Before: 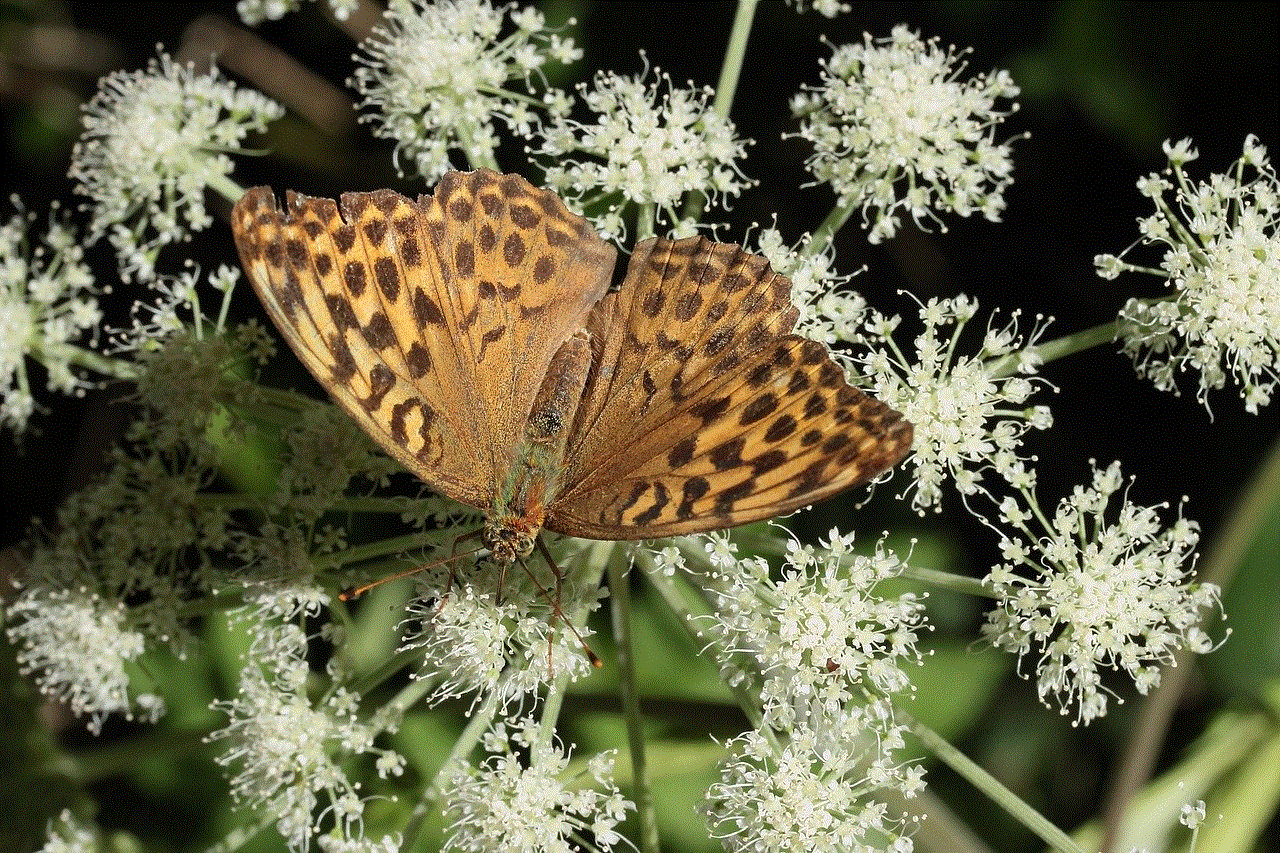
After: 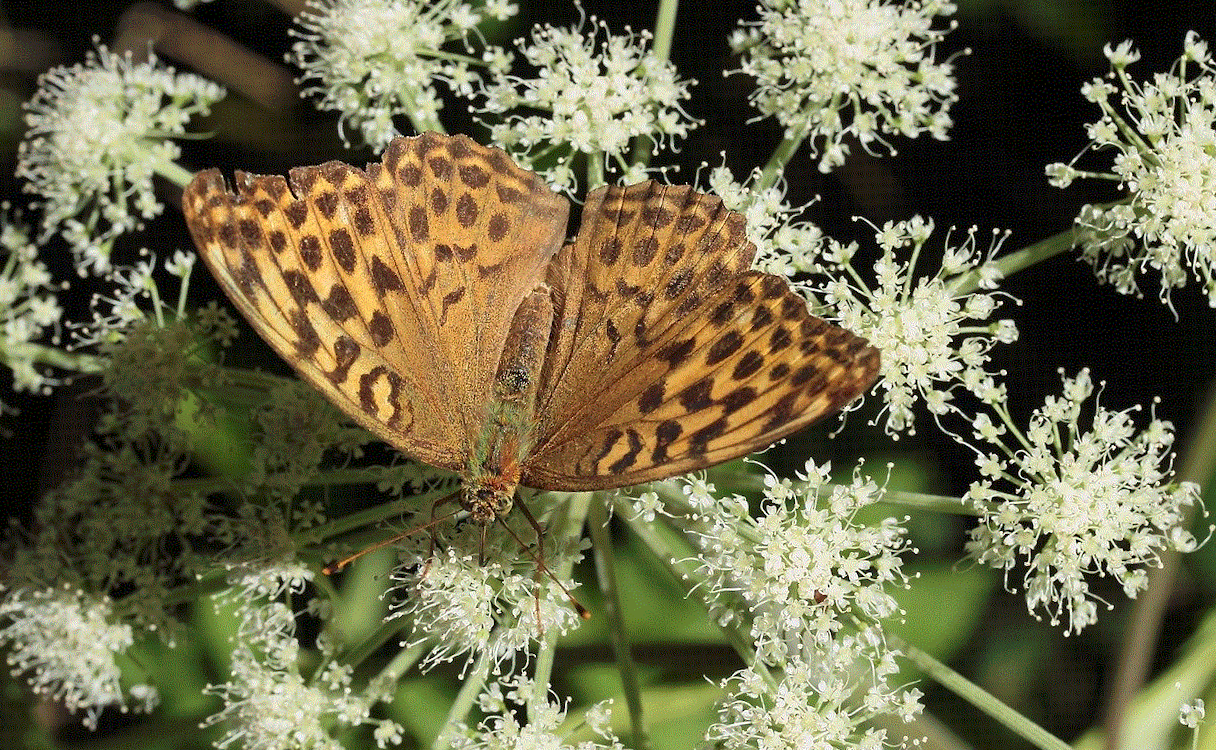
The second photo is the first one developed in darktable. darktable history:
rotate and perspective: rotation -5°, crop left 0.05, crop right 0.952, crop top 0.11, crop bottom 0.89
velvia: on, module defaults
